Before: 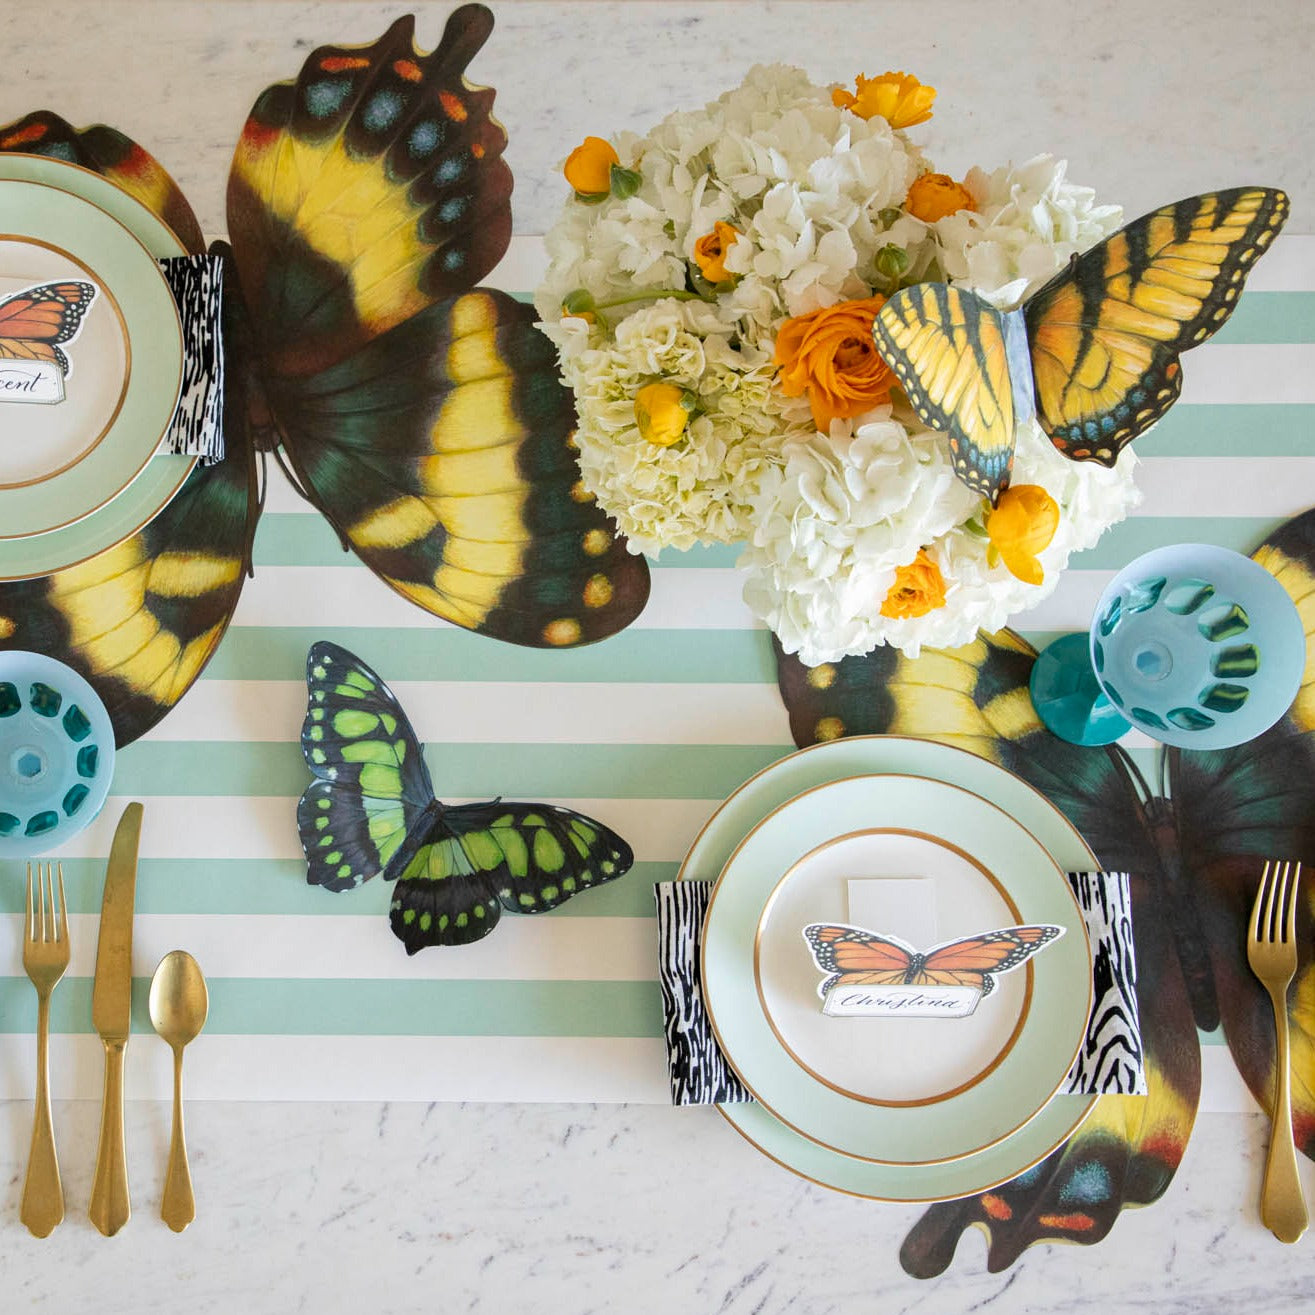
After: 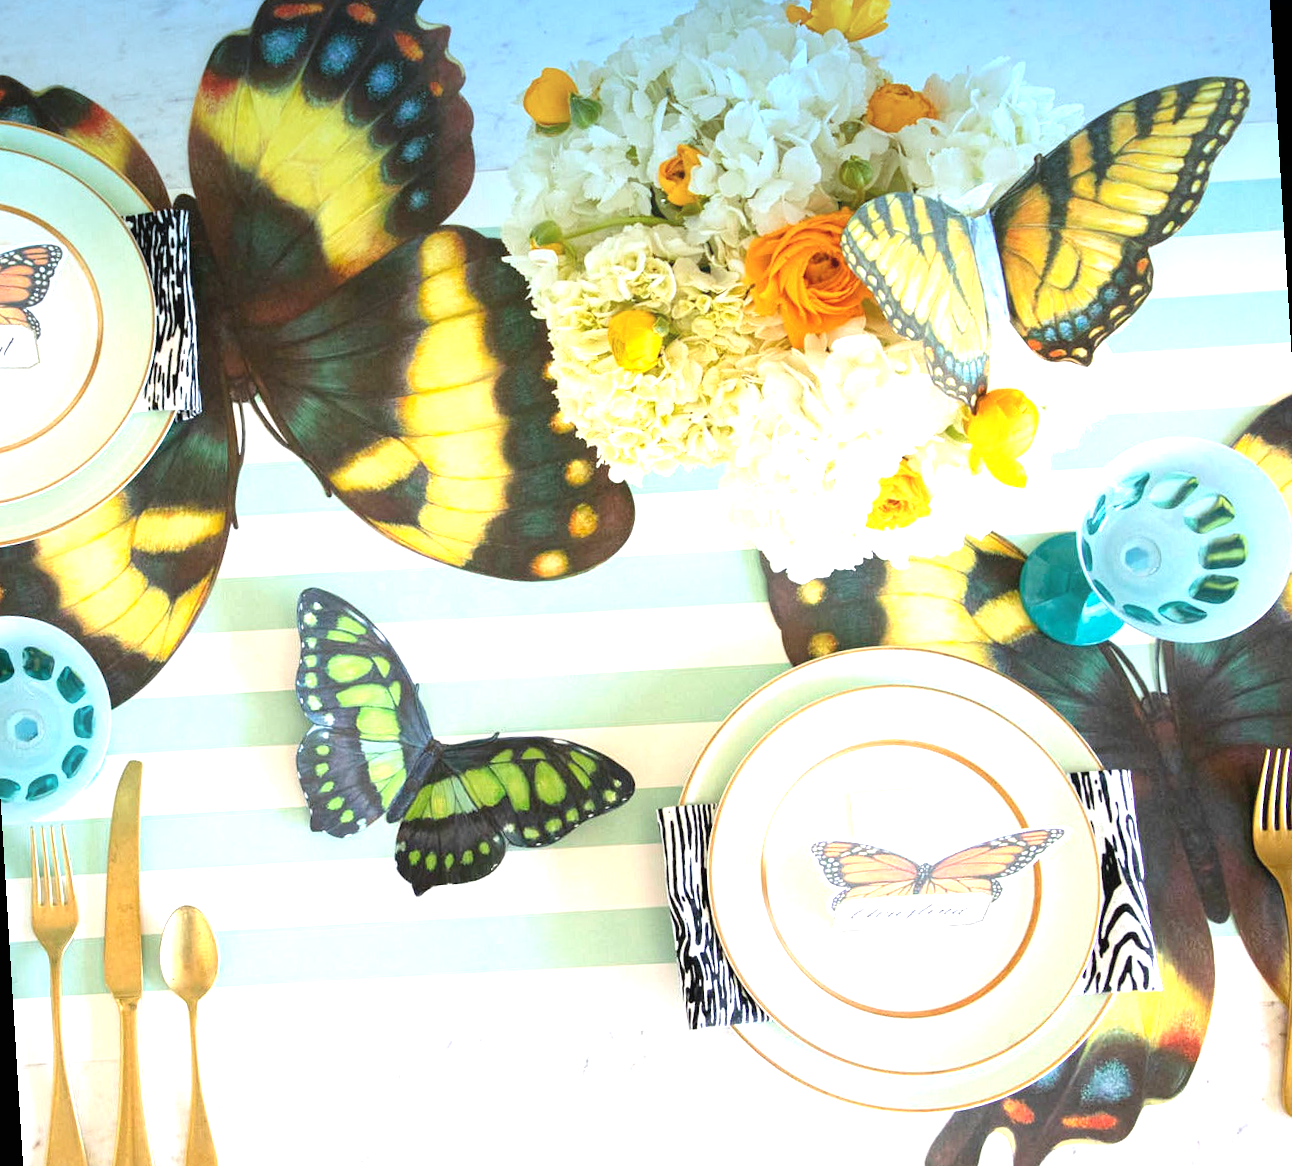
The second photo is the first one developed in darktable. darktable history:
rotate and perspective: rotation -3.52°, crop left 0.036, crop right 0.964, crop top 0.081, crop bottom 0.919
contrast equalizer: y [[0.439, 0.44, 0.442, 0.457, 0.493, 0.498], [0.5 ×6], [0.5 ×6], [0 ×6], [0 ×6]], mix 0.59
graduated density: density 2.02 EV, hardness 44%, rotation 0.374°, offset 8.21, hue 208.8°, saturation 97%
exposure: black level correction 0, exposure 1.2 EV, compensate highlight preservation false
